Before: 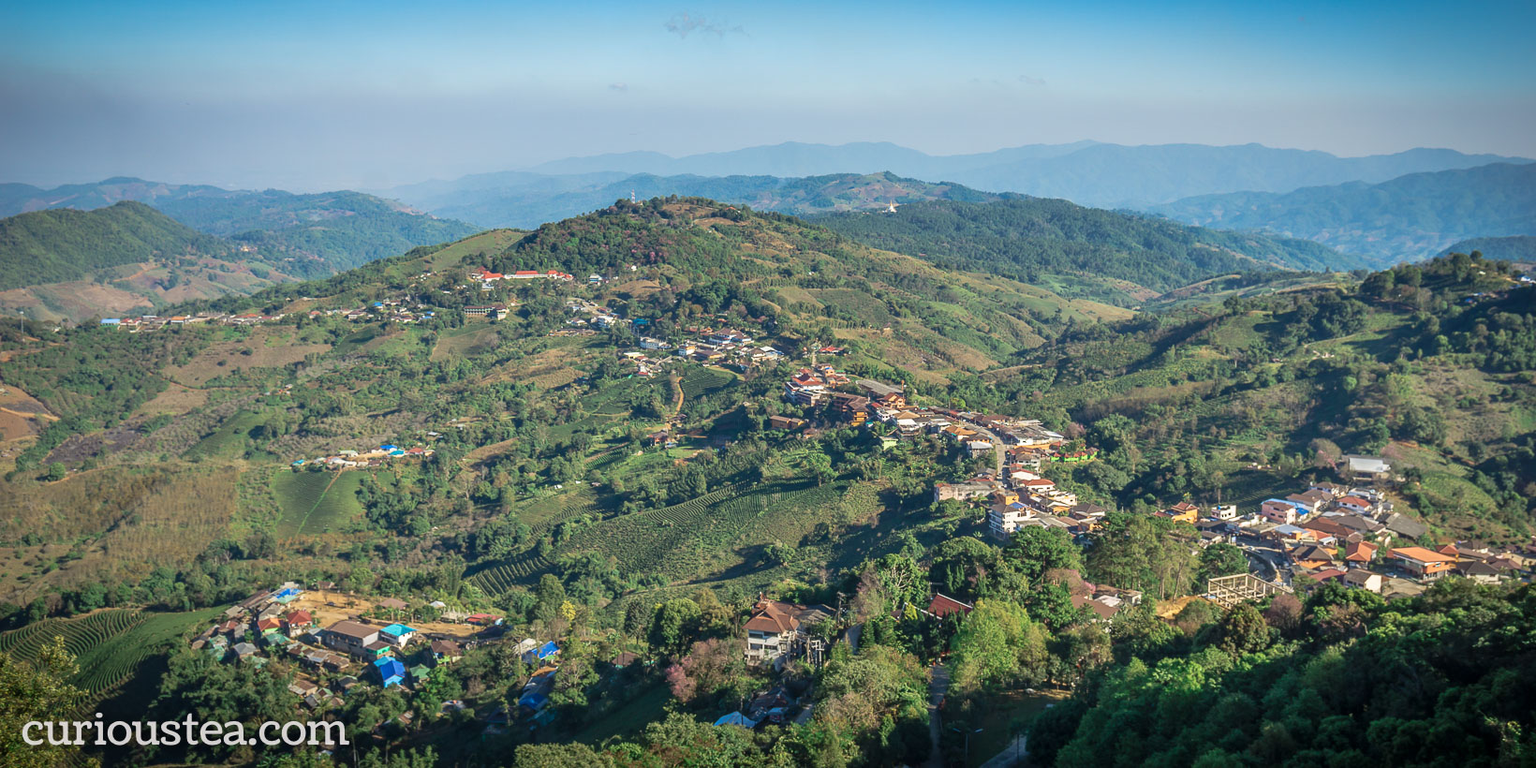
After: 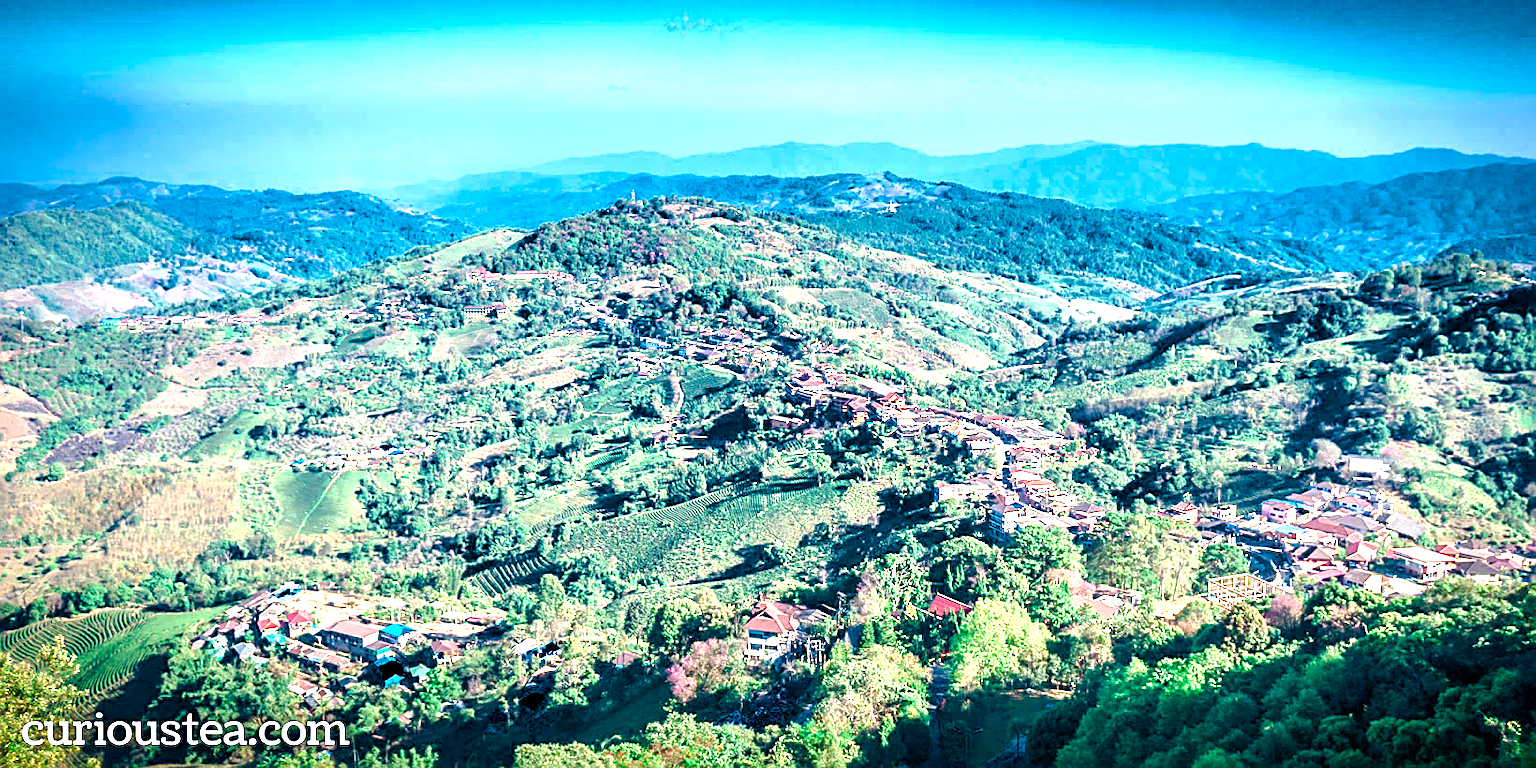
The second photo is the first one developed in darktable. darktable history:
exposure: black level correction 0, exposure 1.015 EV, compensate exposure bias true, compensate highlight preservation false
color balance rgb: perceptual saturation grading › global saturation 20%, perceptual saturation grading › highlights -50%, perceptual saturation grading › shadows 30%, perceptual brilliance grading › global brilliance 10%, perceptual brilliance grading › shadows 15%
sharpen: on, module defaults
color calibration: output R [1.422, -0.35, -0.252, 0], output G [-0.238, 1.259, -0.084, 0], output B [-0.081, -0.196, 1.58, 0], output brightness [0.49, 0.671, -0.57, 0], illuminant same as pipeline (D50), adaptation none (bypass), saturation algorithm version 1 (2020)
